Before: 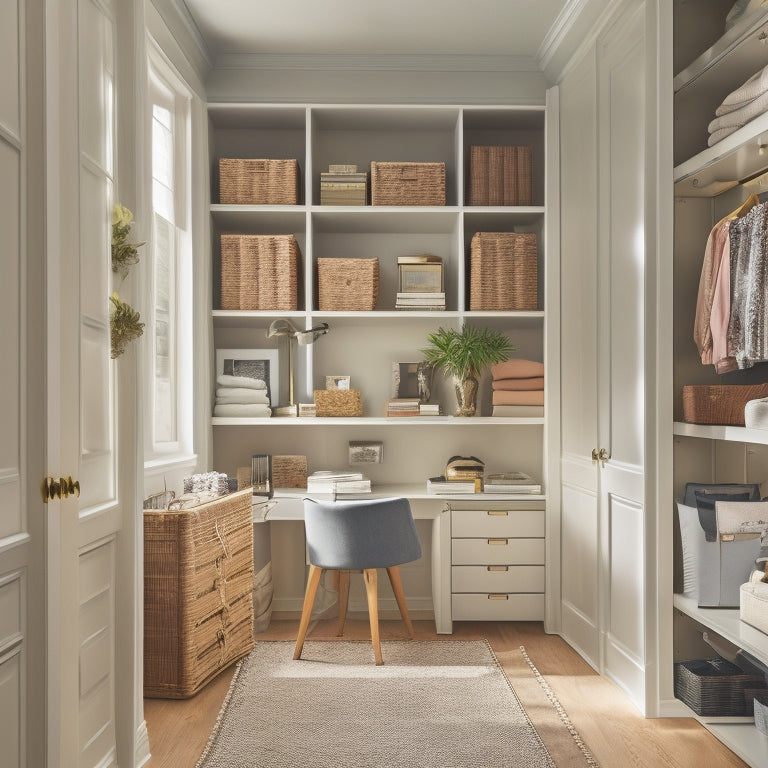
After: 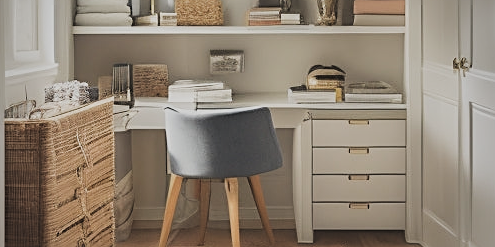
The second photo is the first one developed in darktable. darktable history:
vignetting: fall-off radius 81.83%
sharpen: on, module defaults
exposure: black level correction -0.015, exposure -0.538 EV, compensate highlight preservation false
shadows and highlights: low approximation 0.01, soften with gaussian
tone equalizer: -8 EV -0.725 EV, -7 EV -0.711 EV, -6 EV -0.588 EV, -5 EV -0.42 EV, -3 EV 0.404 EV, -2 EV 0.6 EV, -1 EV 0.691 EV, +0 EV 0.746 EV, edges refinement/feathering 500, mask exposure compensation -1.57 EV, preserve details guided filter
filmic rgb: black relative exposure -7.65 EV, white relative exposure 4.56 EV, hardness 3.61, add noise in highlights 0, preserve chrominance luminance Y, color science v3 (2019), use custom middle-gray values true, contrast in highlights soft
crop: left 18.189%, top 50.935%, right 17.3%, bottom 16.88%
